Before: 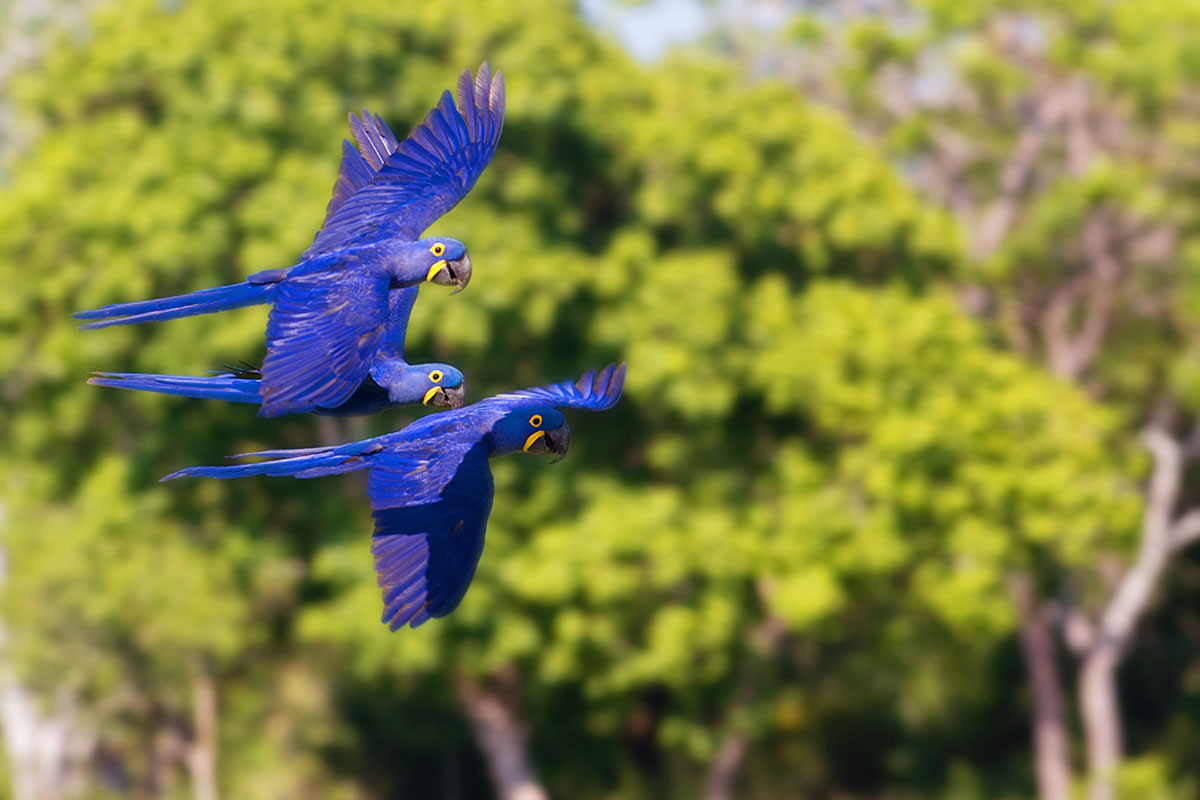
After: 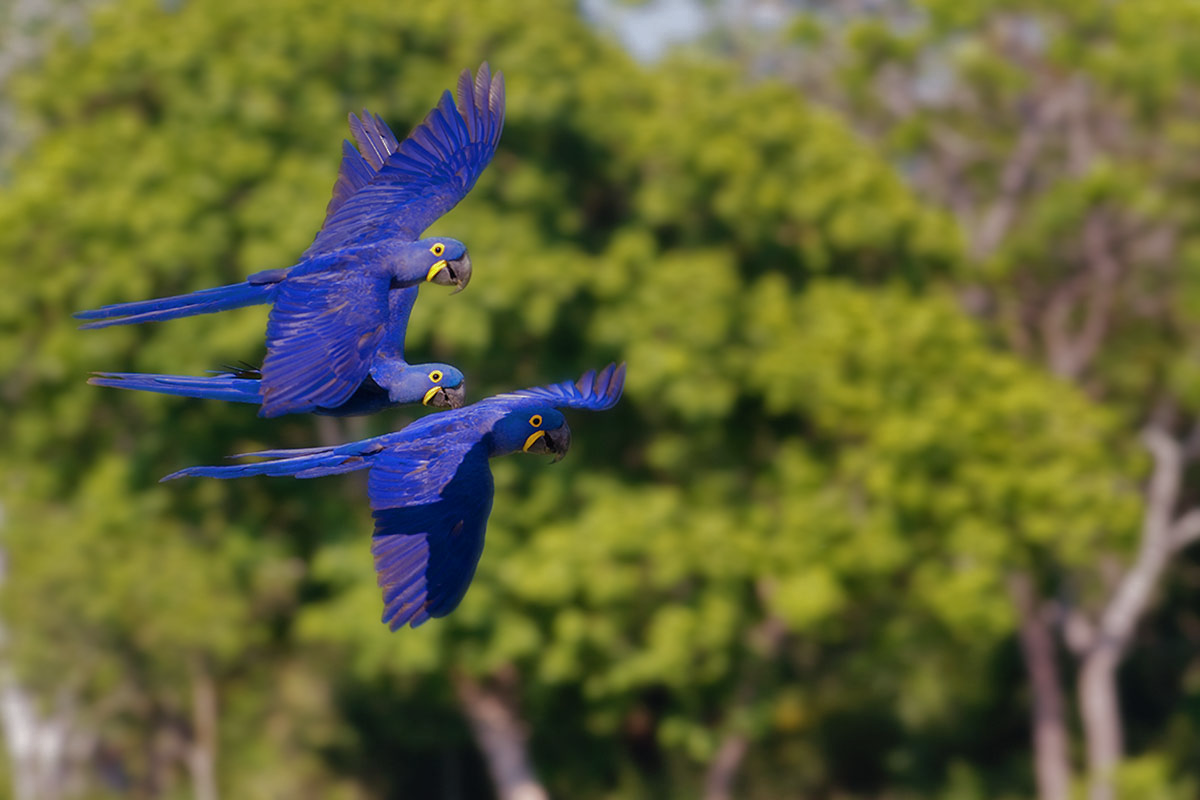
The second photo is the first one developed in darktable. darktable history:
shadows and highlights: low approximation 0.01, soften with gaussian
base curve: curves: ch0 [(0, 0) (0.841, 0.609) (1, 1)]
bloom: threshold 82.5%, strength 16.25%
